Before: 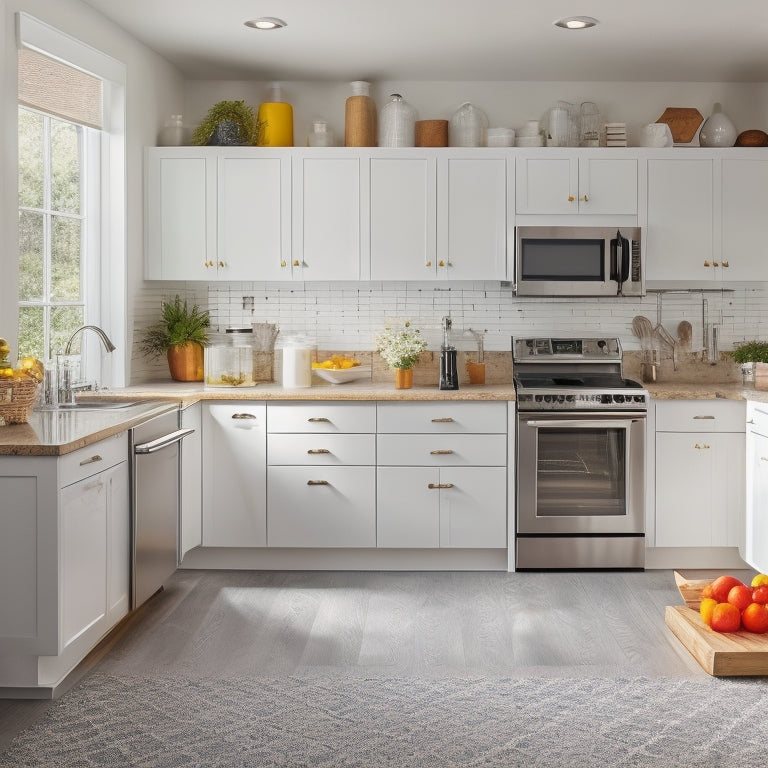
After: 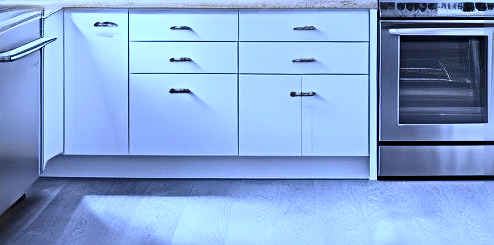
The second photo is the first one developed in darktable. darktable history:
sharpen: radius 4
crop: left 18.091%, top 51.13%, right 17.525%, bottom 16.85%
contrast brightness saturation: contrast 0.28
levels: mode automatic
white balance: red 0.766, blue 1.537
